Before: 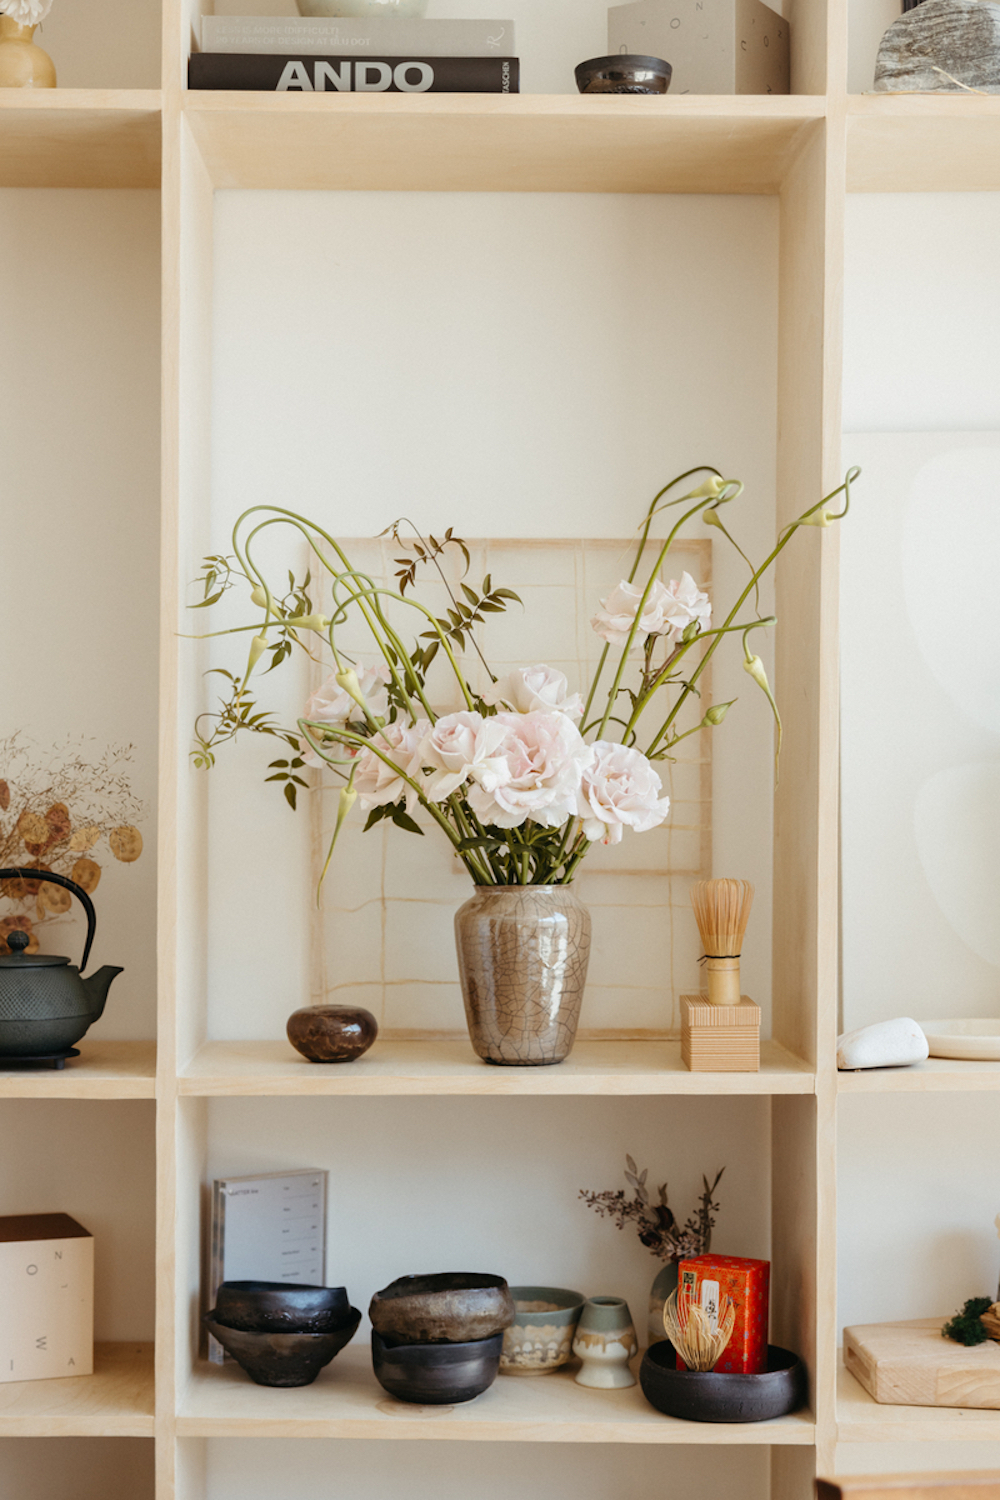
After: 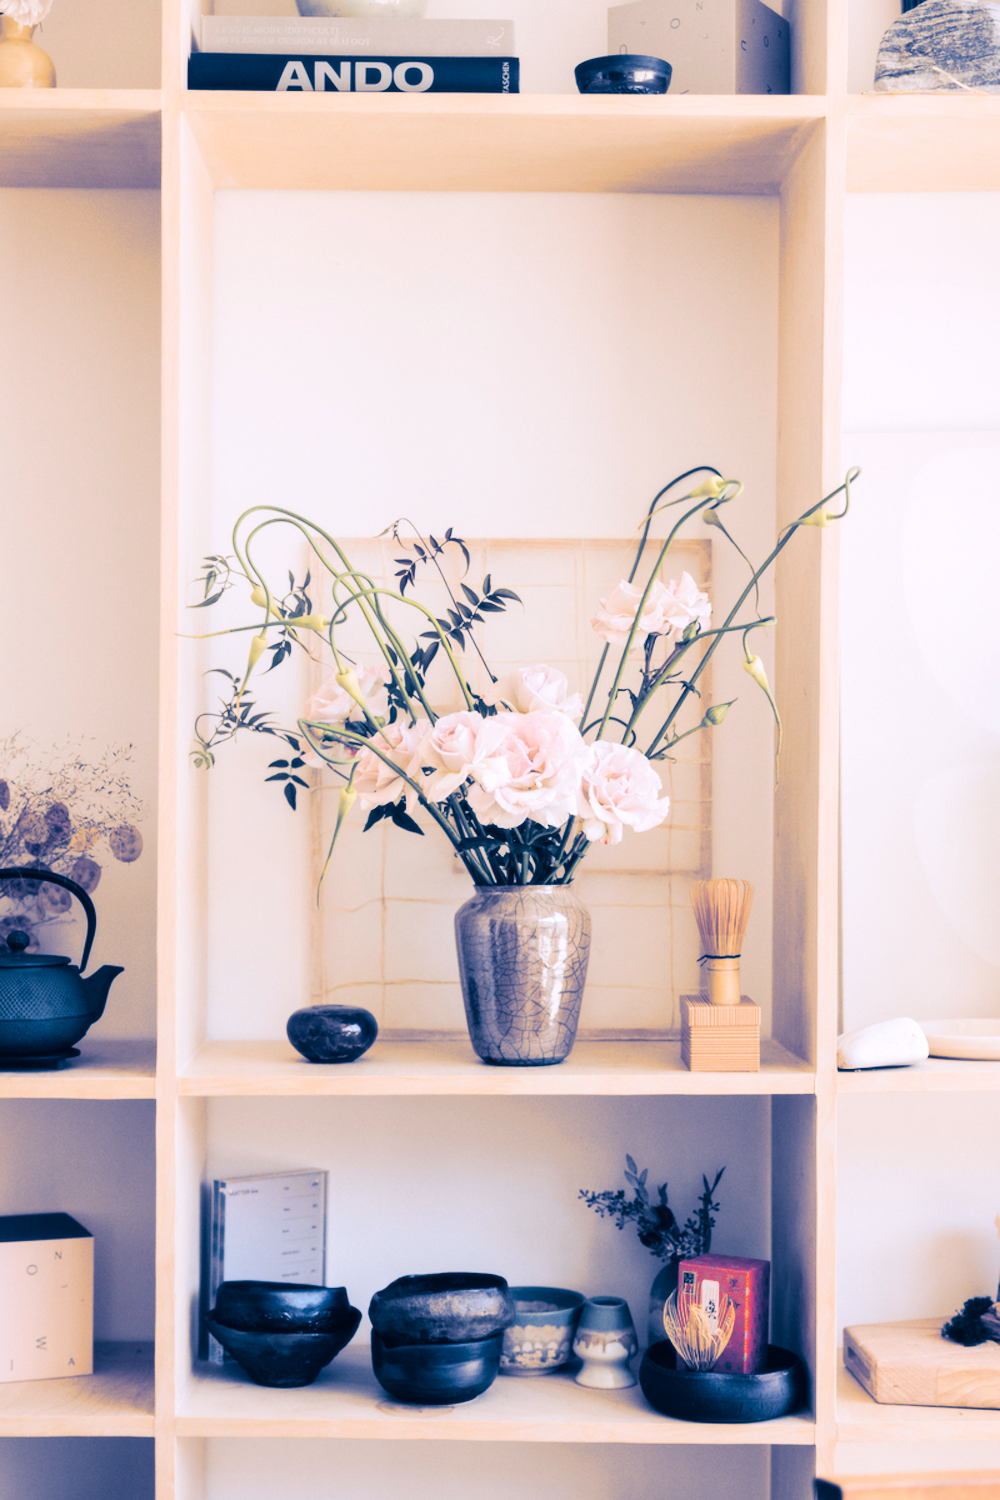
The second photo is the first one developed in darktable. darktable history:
white balance: red 1.05, blue 1.072
split-toning: shadows › hue 226.8°, shadows › saturation 1, highlights › saturation 0, balance -61.41
contrast brightness saturation: contrast 0.2, brightness 0.16, saturation 0.22
soften: size 10%, saturation 50%, brightness 0.2 EV, mix 10%
